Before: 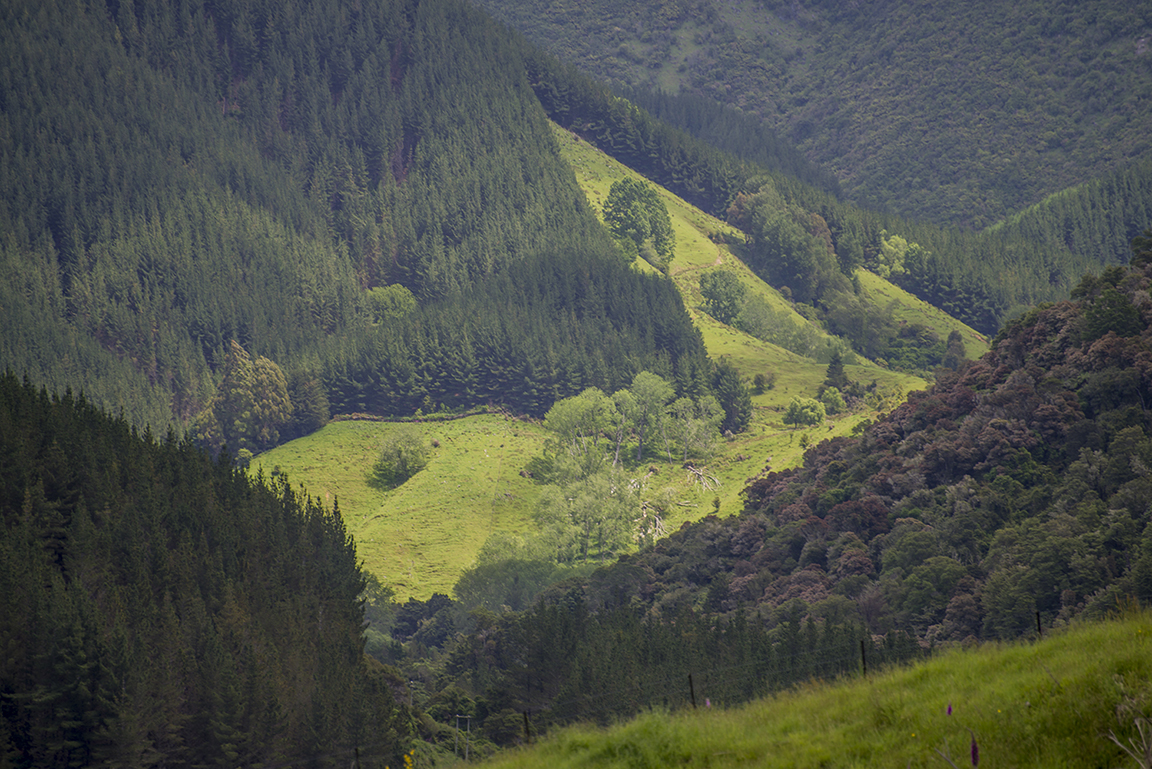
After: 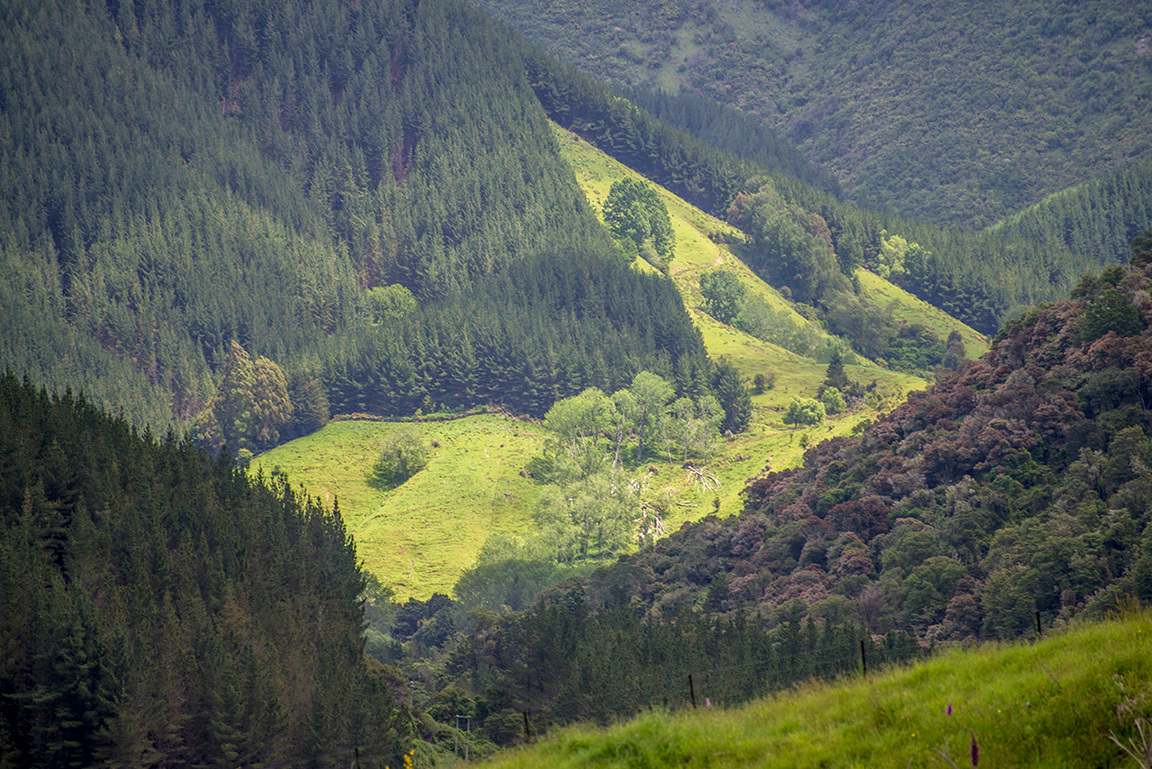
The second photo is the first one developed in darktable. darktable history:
local contrast: highlights 100%, shadows 100%, detail 120%, midtone range 0.2
tone equalizer: on, module defaults
exposure: black level correction 0.001, exposure 0.5 EV, compensate exposure bias true, compensate highlight preservation false
